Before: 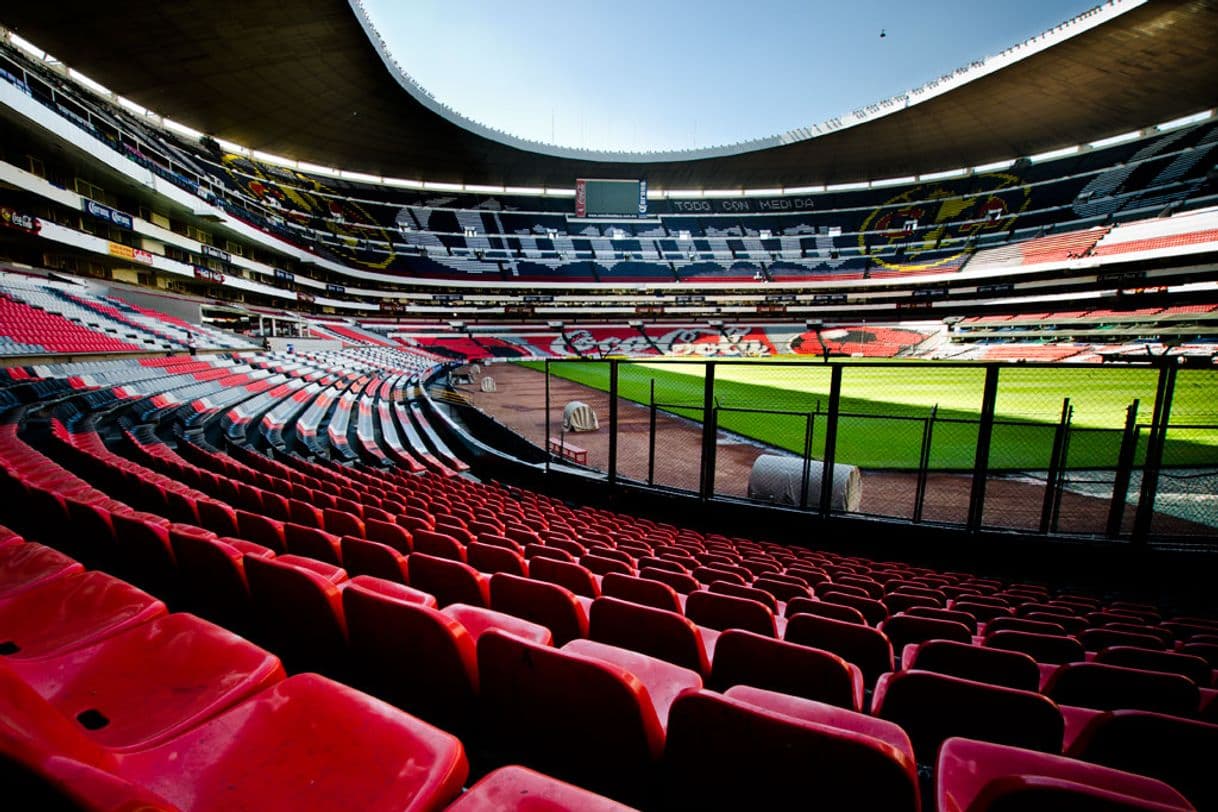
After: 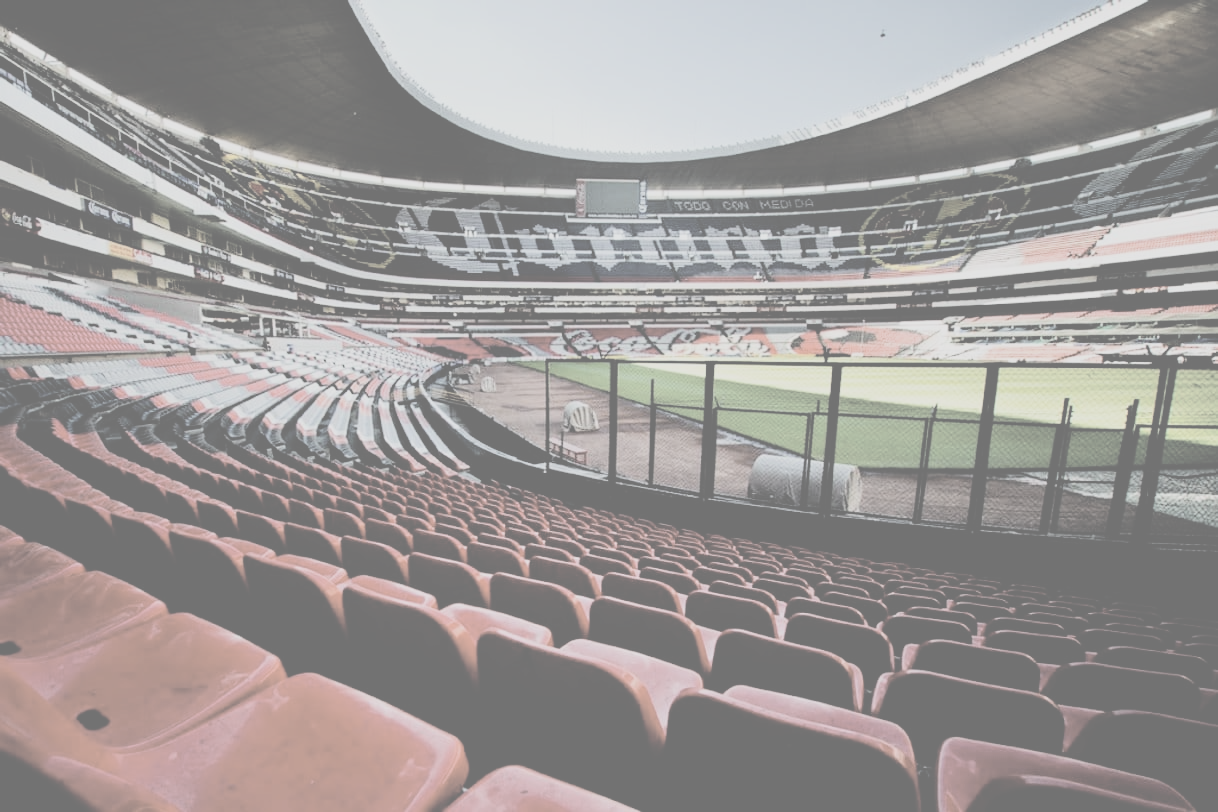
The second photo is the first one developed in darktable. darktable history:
contrast brightness saturation: contrast -0.314, brightness 0.759, saturation -0.788
filmic rgb: black relative exposure -7.49 EV, white relative exposure 5 EV, hardness 3.31, contrast 1.299, contrast in shadows safe
